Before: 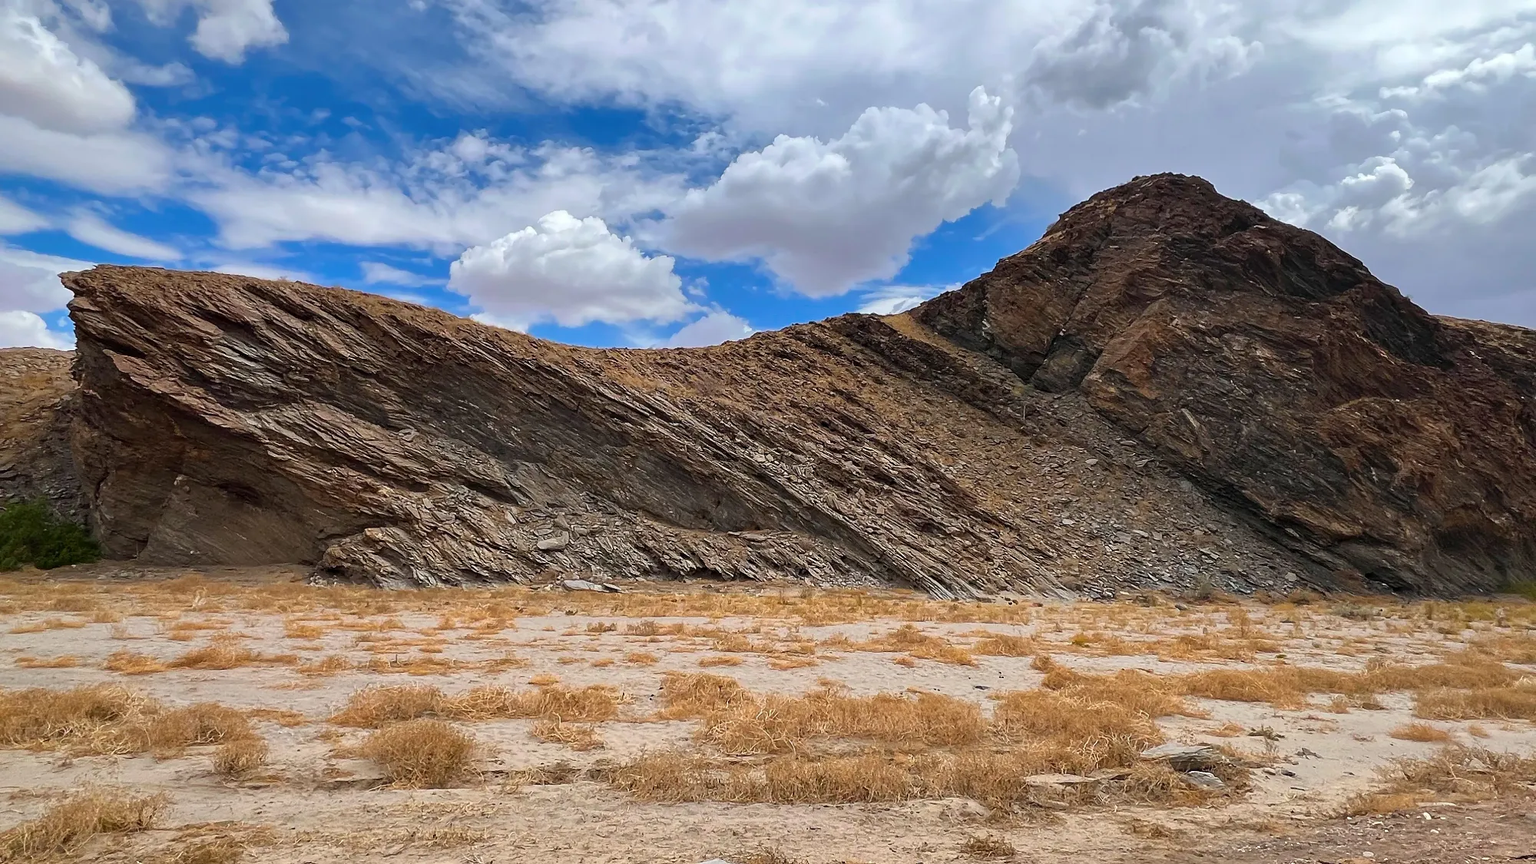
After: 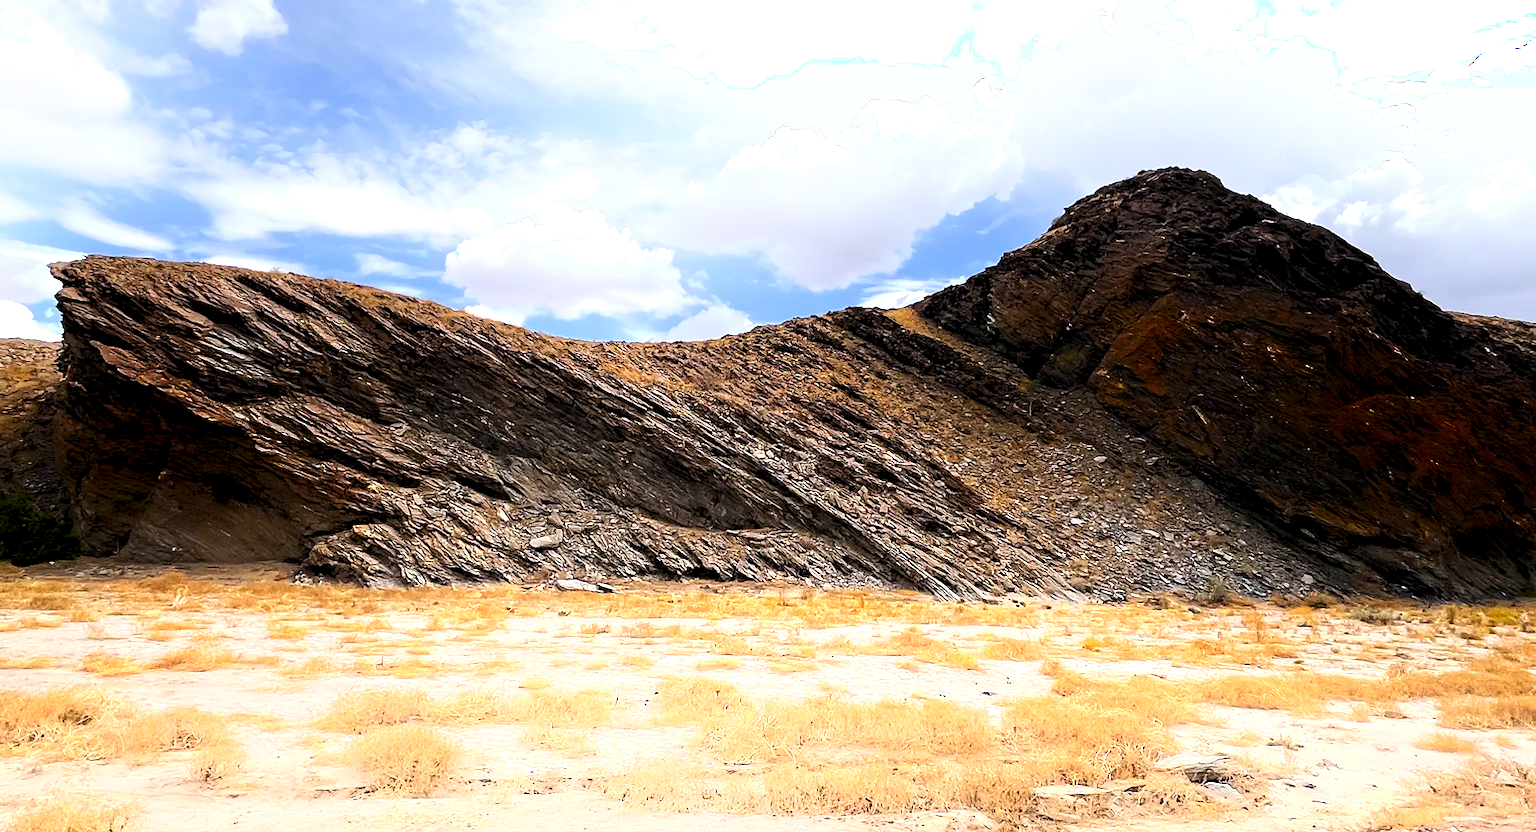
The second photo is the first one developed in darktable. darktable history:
white balance: red 1.004, blue 1.024
tone equalizer: -8 EV -0.75 EV, -7 EV -0.7 EV, -6 EV -0.6 EV, -5 EV -0.4 EV, -3 EV 0.4 EV, -2 EV 0.6 EV, -1 EV 0.7 EV, +0 EV 0.75 EV, edges refinement/feathering 500, mask exposure compensation -1.57 EV, preserve details no
color zones: curves: ch0 [(0, 0.511) (0.143, 0.531) (0.286, 0.56) (0.429, 0.5) (0.571, 0.5) (0.714, 0.5) (0.857, 0.5) (1, 0.5)]; ch1 [(0, 0.525) (0.143, 0.705) (0.286, 0.715) (0.429, 0.35) (0.571, 0.35) (0.714, 0.35) (0.857, 0.4) (1, 0.4)]; ch2 [(0, 0.572) (0.143, 0.512) (0.286, 0.473) (0.429, 0.45) (0.571, 0.5) (0.714, 0.5) (0.857, 0.518) (1, 0.518)]
crop: top 0.448%, right 0.264%, bottom 5.045%
rotate and perspective: rotation 0.226°, lens shift (vertical) -0.042, crop left 0.023, crop right 0.982, crop top 0.006, crop bottom 0.994
shadows and highlights: shadows -90, highlights 90, soften with gaussian
tone curve: curves: ch0 [(0, 0) (0.003, 0.003) (0.011, 0.011) (0.025, 0.025) (0.044, 0.044) (0.069, 0.068) (0.1, 0.099) (0.136, 0.134) (0.177, 0.175) (0.224, 0.222) (0.277, 0.274) (0.335, 0.331) (0.399, 0.395) (0.468, 0.463) (0.543, 0.554) (0.623, 0.632) (0.709, 0.716) (0.801, 0.805) (0.898, 0.9) (1, 1)], preserve colors none
rgb levels: levels [[0.01, 0.419, 0.839], [0, 0.5, 1], [0, 0.5, 1]]
